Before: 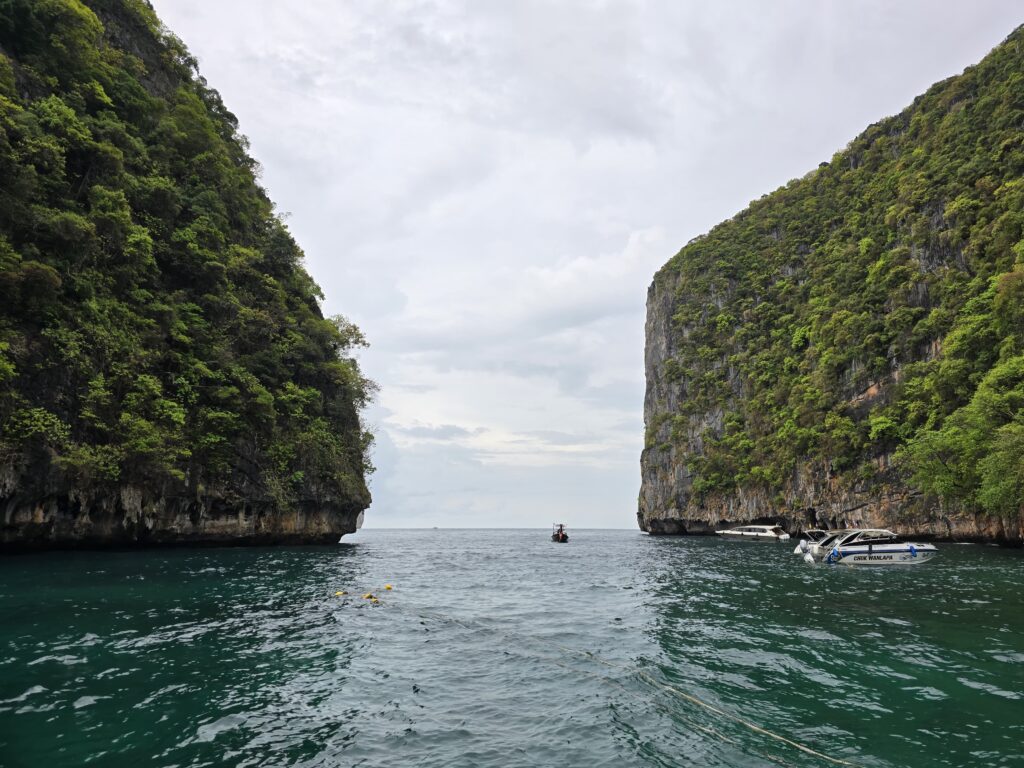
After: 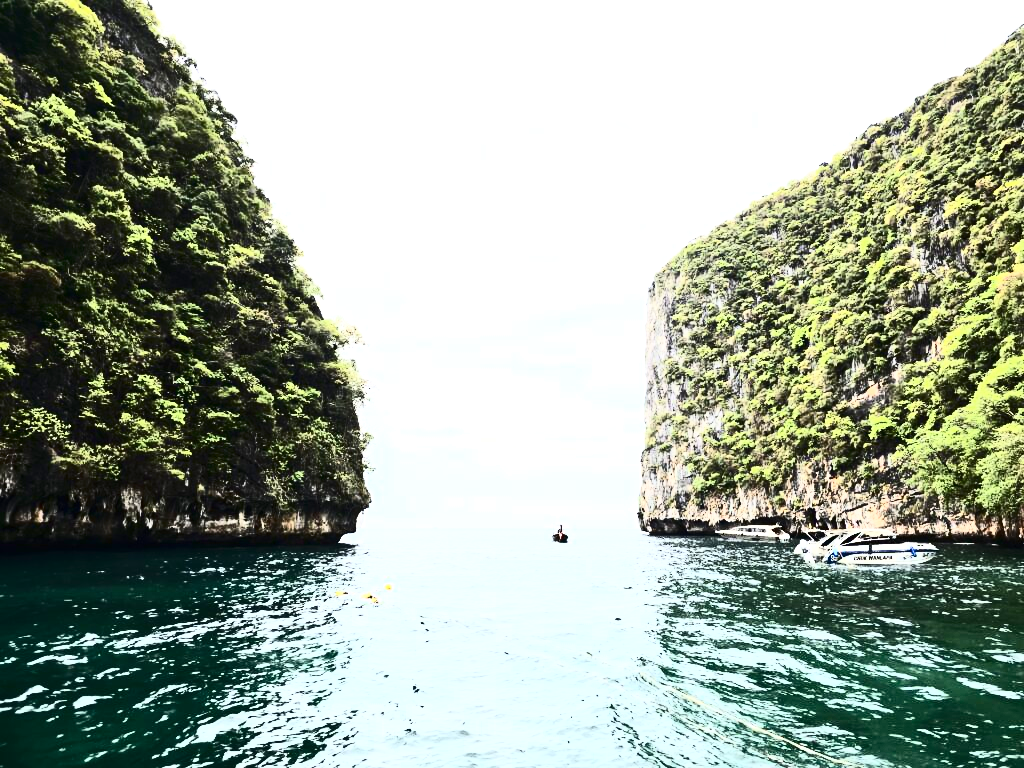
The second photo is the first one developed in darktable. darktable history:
exposure: black level correction 0, exposure 1.45 EV, compensate exposure bias true, compensate highlight preservation false
contrast brightness saturation: contrast 0.93, brightness 0.2
